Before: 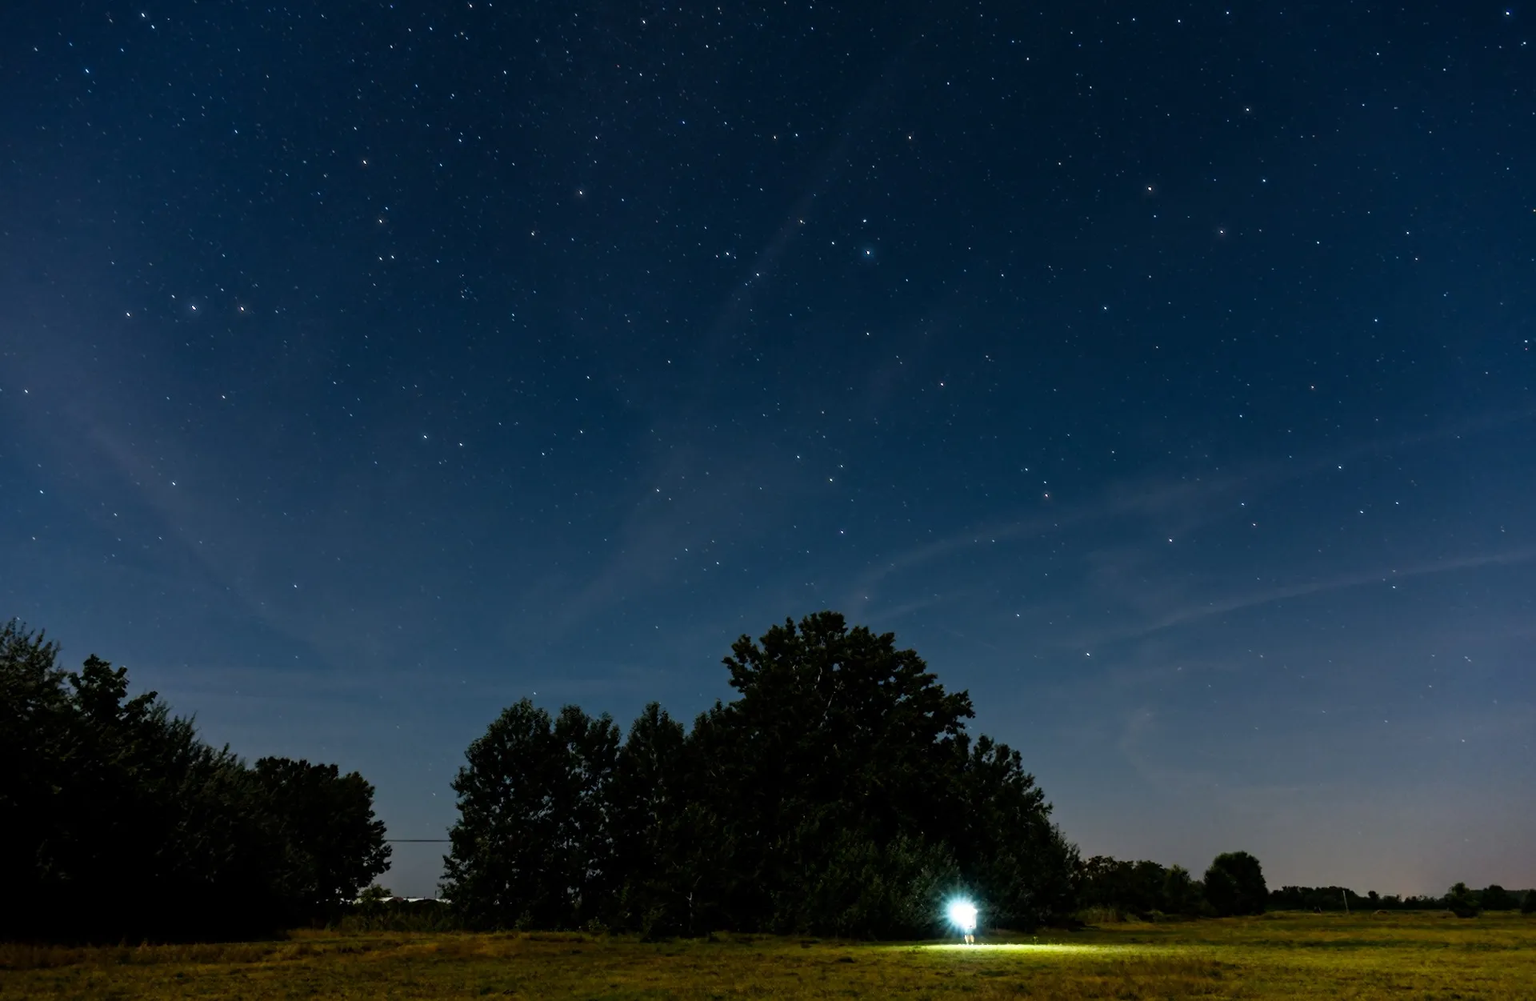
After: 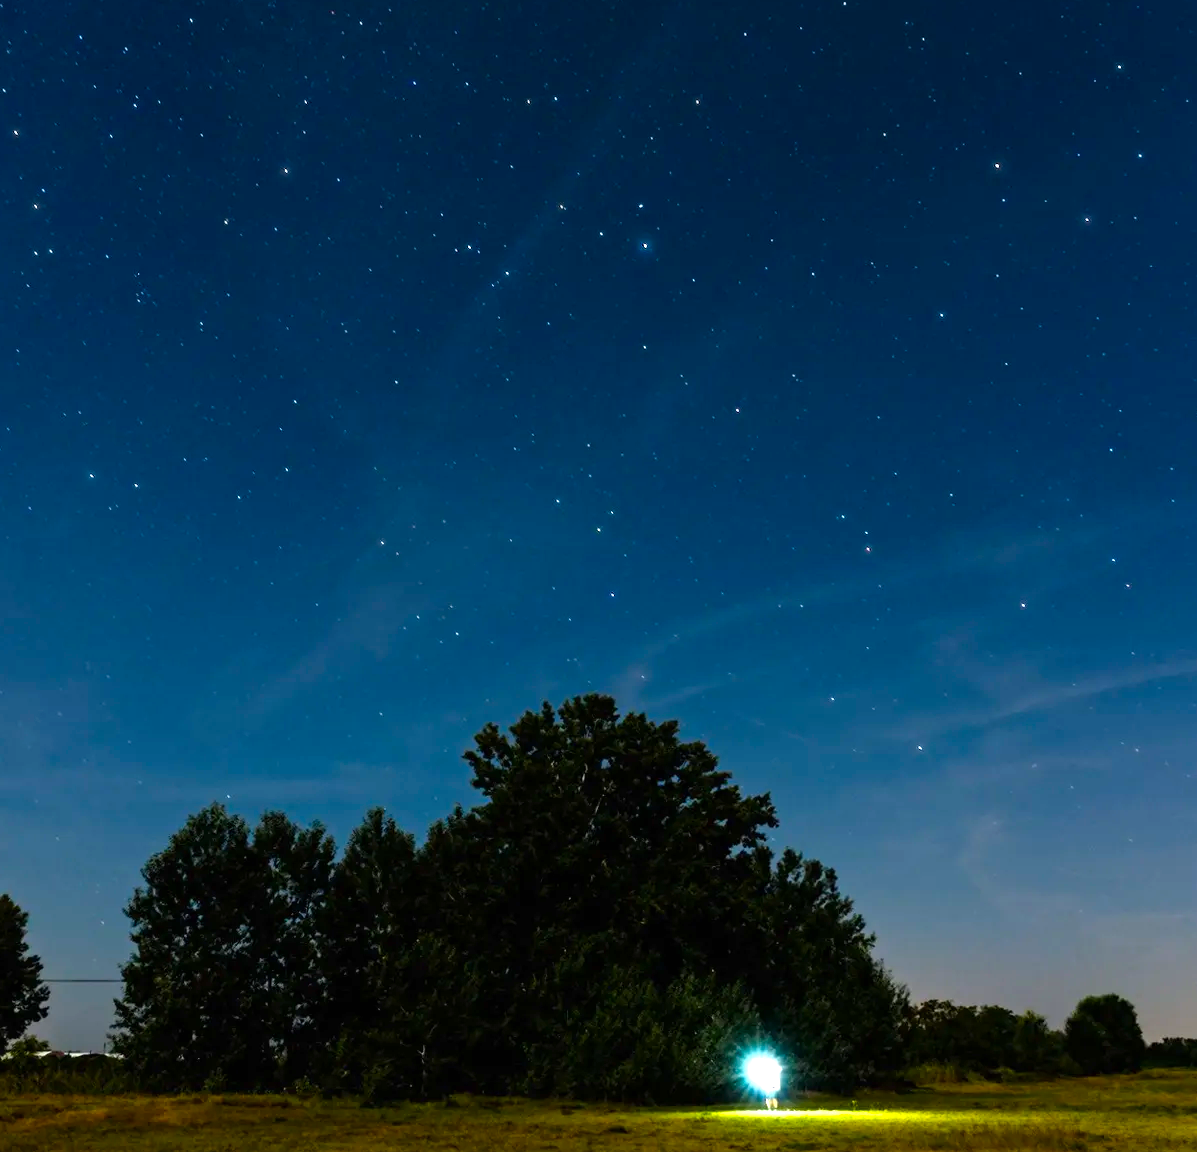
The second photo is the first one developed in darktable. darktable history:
color balance rgb: linear chroma grading › global chroma 15%, perceptual saturation grading › global saturation 30%
exposure: black level correction 0, exposure 0.7 EV, compensate exposure bias true, compensate highlight preservation false
crop and rotate: left 22.918%, top 5.629%, right 14.711%, bottom 2.247%
